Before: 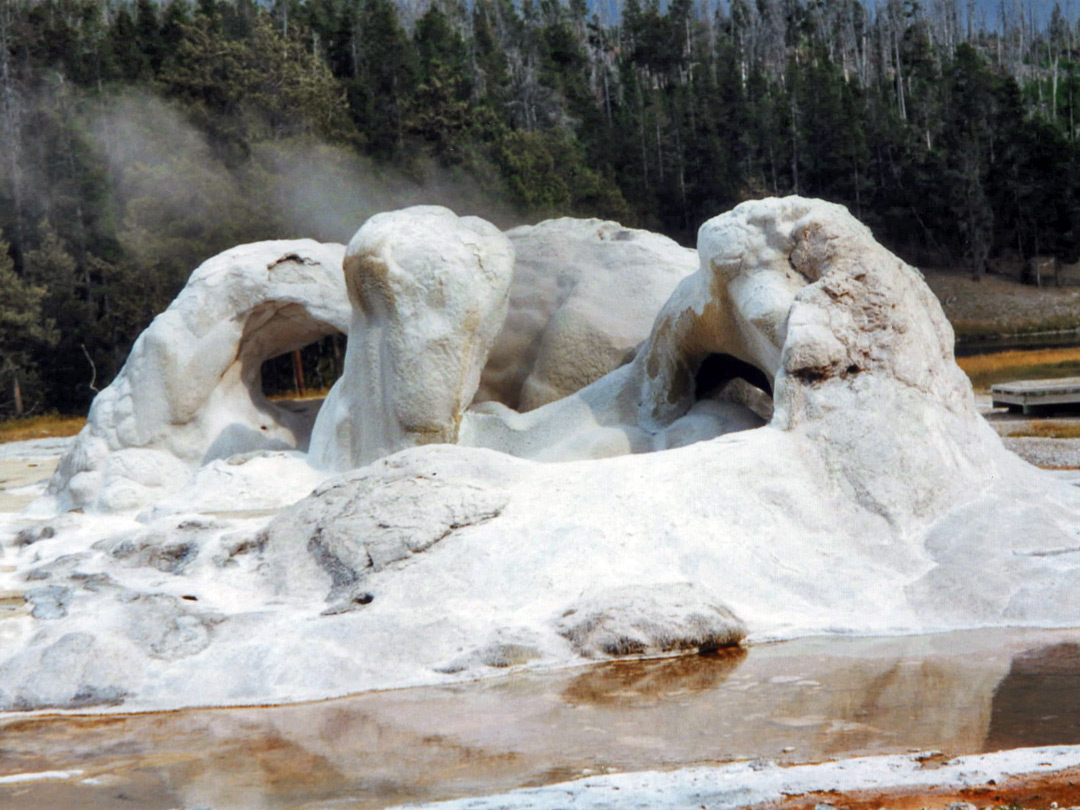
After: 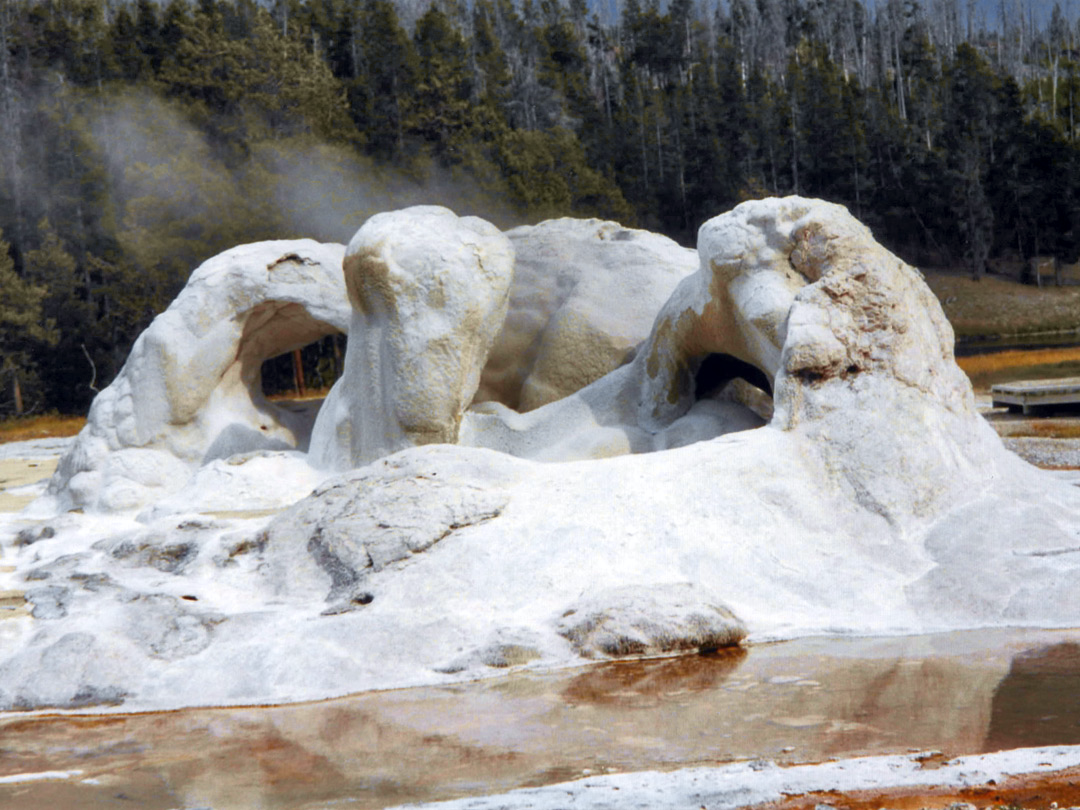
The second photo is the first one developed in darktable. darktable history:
tone curve: curves: ch0 [(0, 0) (0.15, 0.17) (0.452, 0.437) (0.611, 0.588) (0.751, 0.749) (1, 1)]; ch1 [(0, 0) (0.325, 0.327) (0.412, 0.45) (0.453, 0.484) (0.5, 0.501) (0.541, 0.55) (0.617, 0.612) (0.695, 0.697) (1, 1)]; ch2 [(0, 0) (0.386, 0.397) (0.452, 0.459) (0.505, 0.498) (0.524, 0.547) (0.574, 0.566) (0.633, 0.641) (1, 1)], color space Lab, independent channels, preserve colors none
